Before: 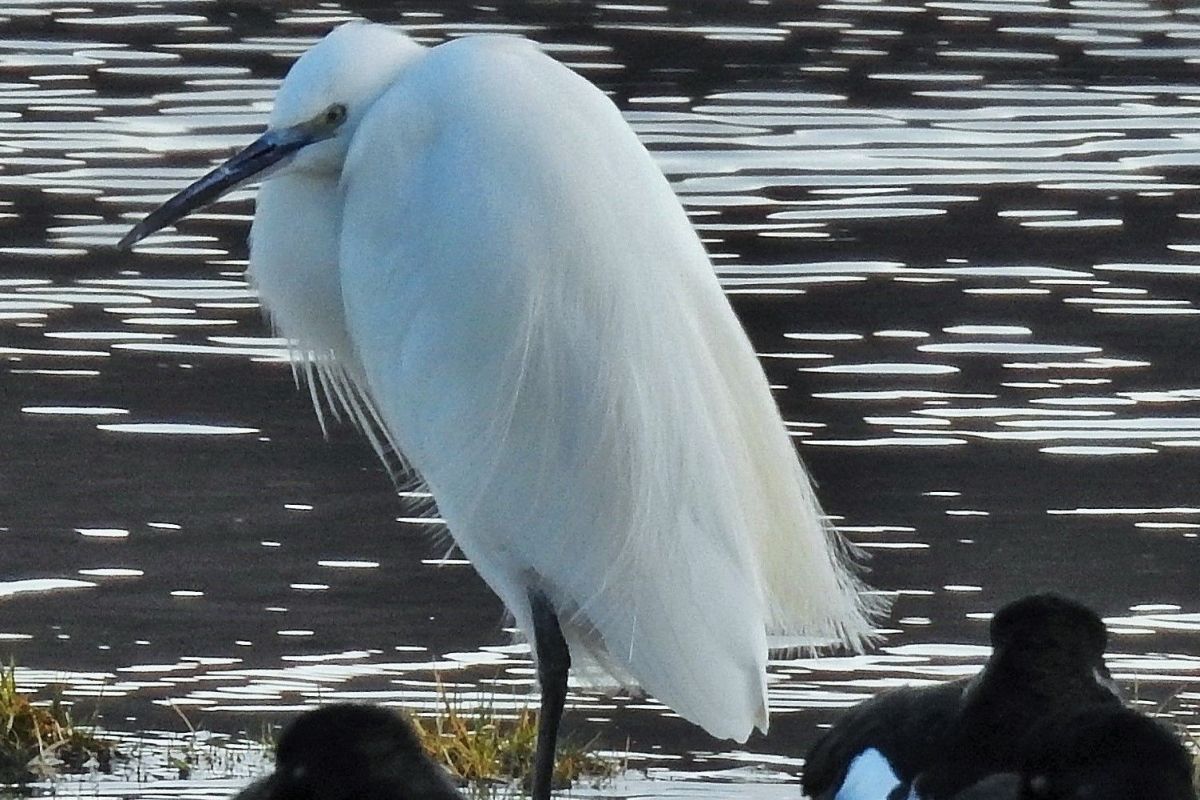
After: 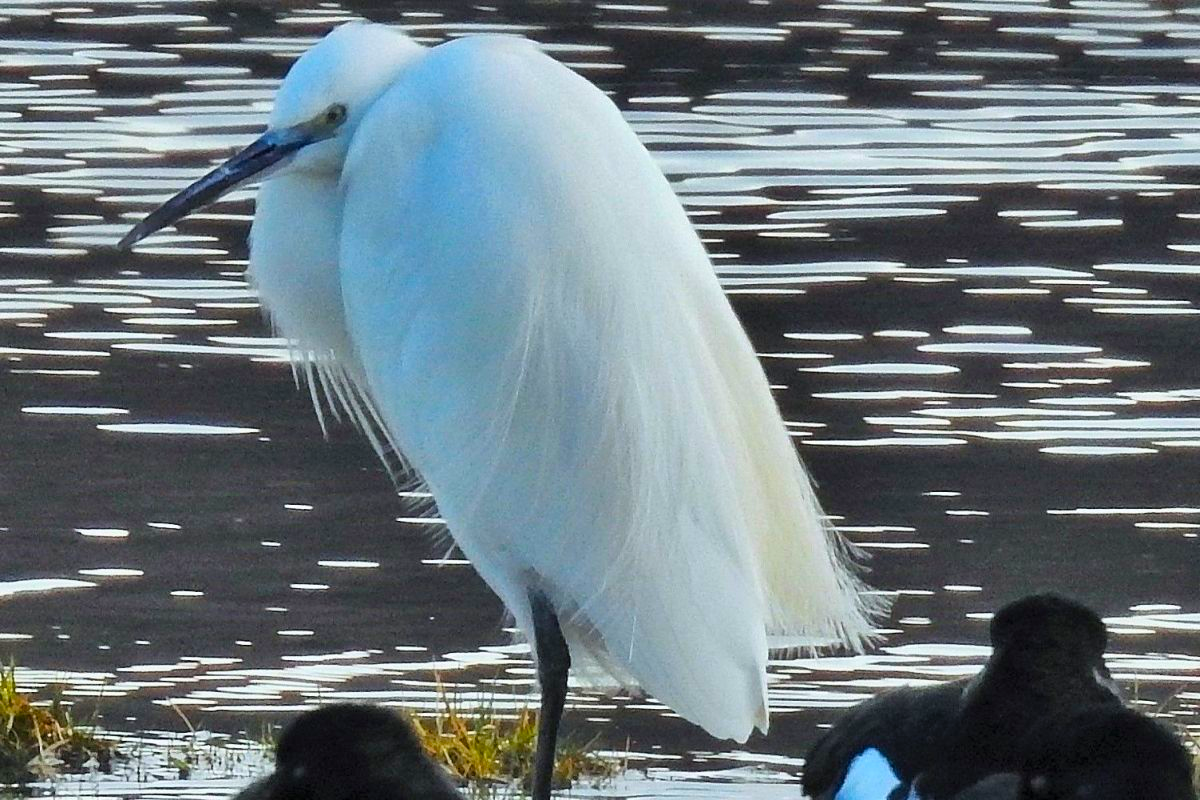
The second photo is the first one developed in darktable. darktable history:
color balance rgb: perceptual saturation grading › global saturation 20%, global vibrance 20%
contrast brightness saturation: contrast 0.07, brightness 0.08, saturation 0.18
